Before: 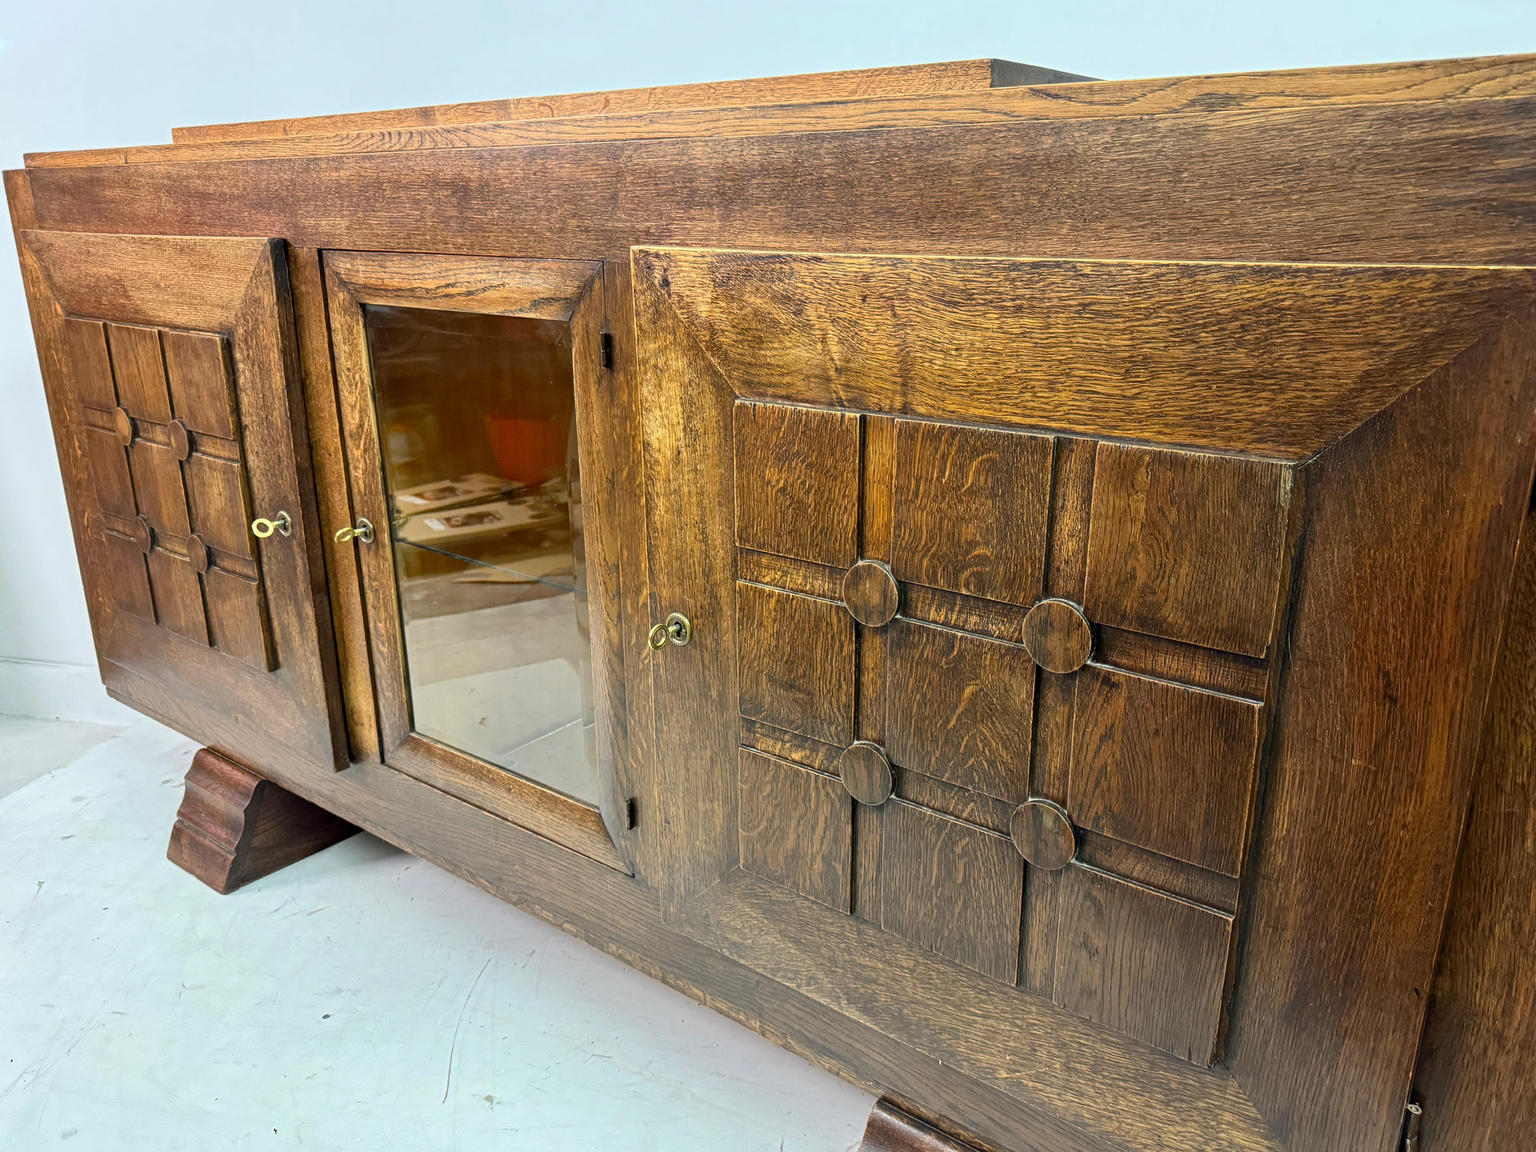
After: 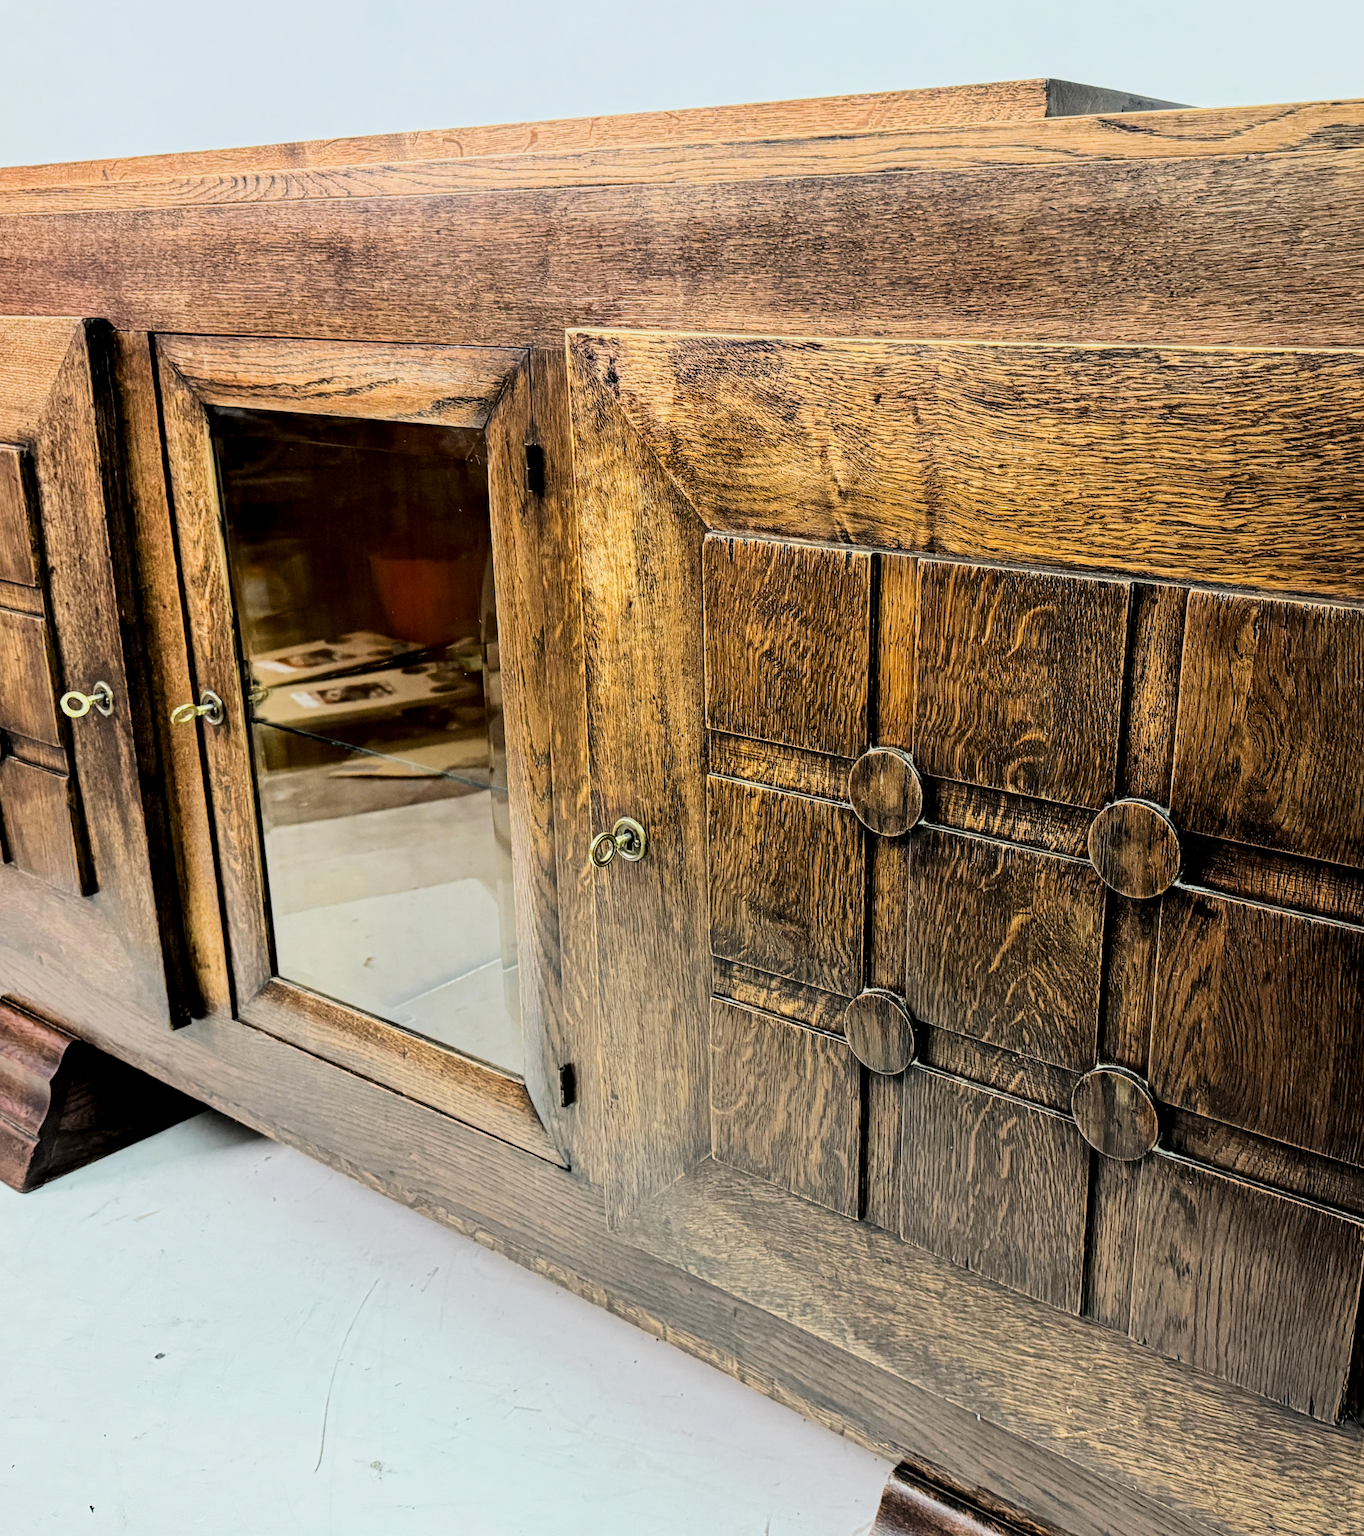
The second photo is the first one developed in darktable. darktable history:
filmic rgb: black relative exposure -5.04 EV, white relative exposure 3.96 EV, threshold 5.98 EV, hardness 2.89, contrast 1.39, highlights saturation mix -29.01%, enable highlight reconstruction true
crop and rotate: left 13.472%, right 19.916%
tone equalizer: -8 EV -0.437 EV, -7 EV -0.413 EV, -6 EV -0.319 EV, -5 EV -0.26 EV, -3 EV 0.22 EV, -2 EV 0.344 EV, -1 EV 0.379 EV, +0 EV 0.423 EV, edges refinement/feathering 500, mask exposure compensation -1.57 EV, preserve details no
local contrast: highlights 62%, shadows 113%, detail 106%, midtone range 0.535
